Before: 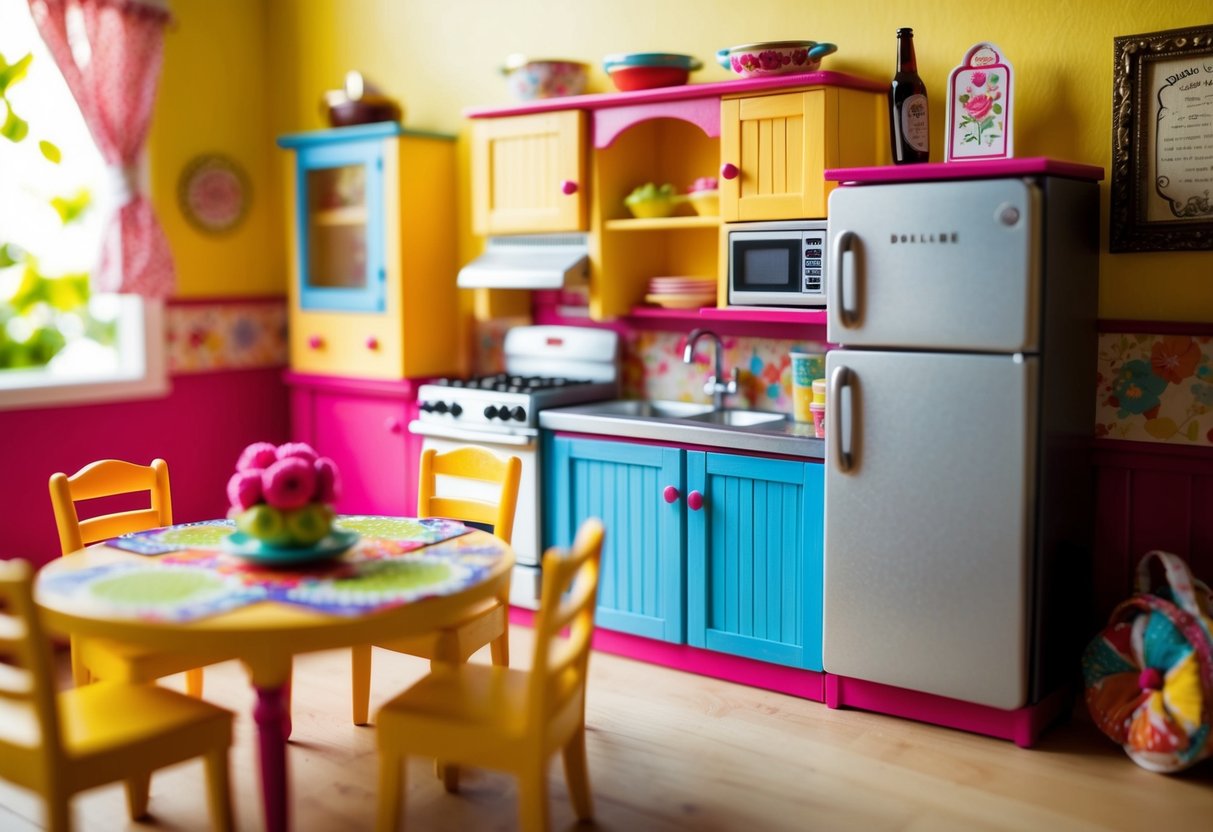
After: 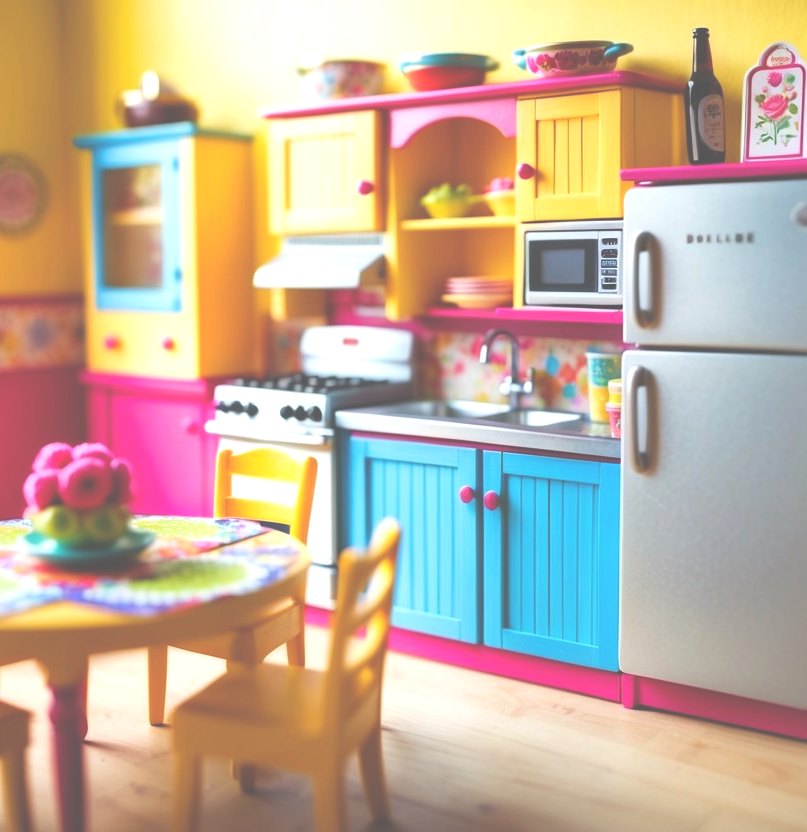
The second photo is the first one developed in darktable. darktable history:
exposure: black level correction -0.071, exposure 0.5 EV, compensate highlight preservation false
color balance rgb: perceptual saturation grading › global saturation 10%, global vibrance 10%
crop: left 16.899%, right 16.556%
